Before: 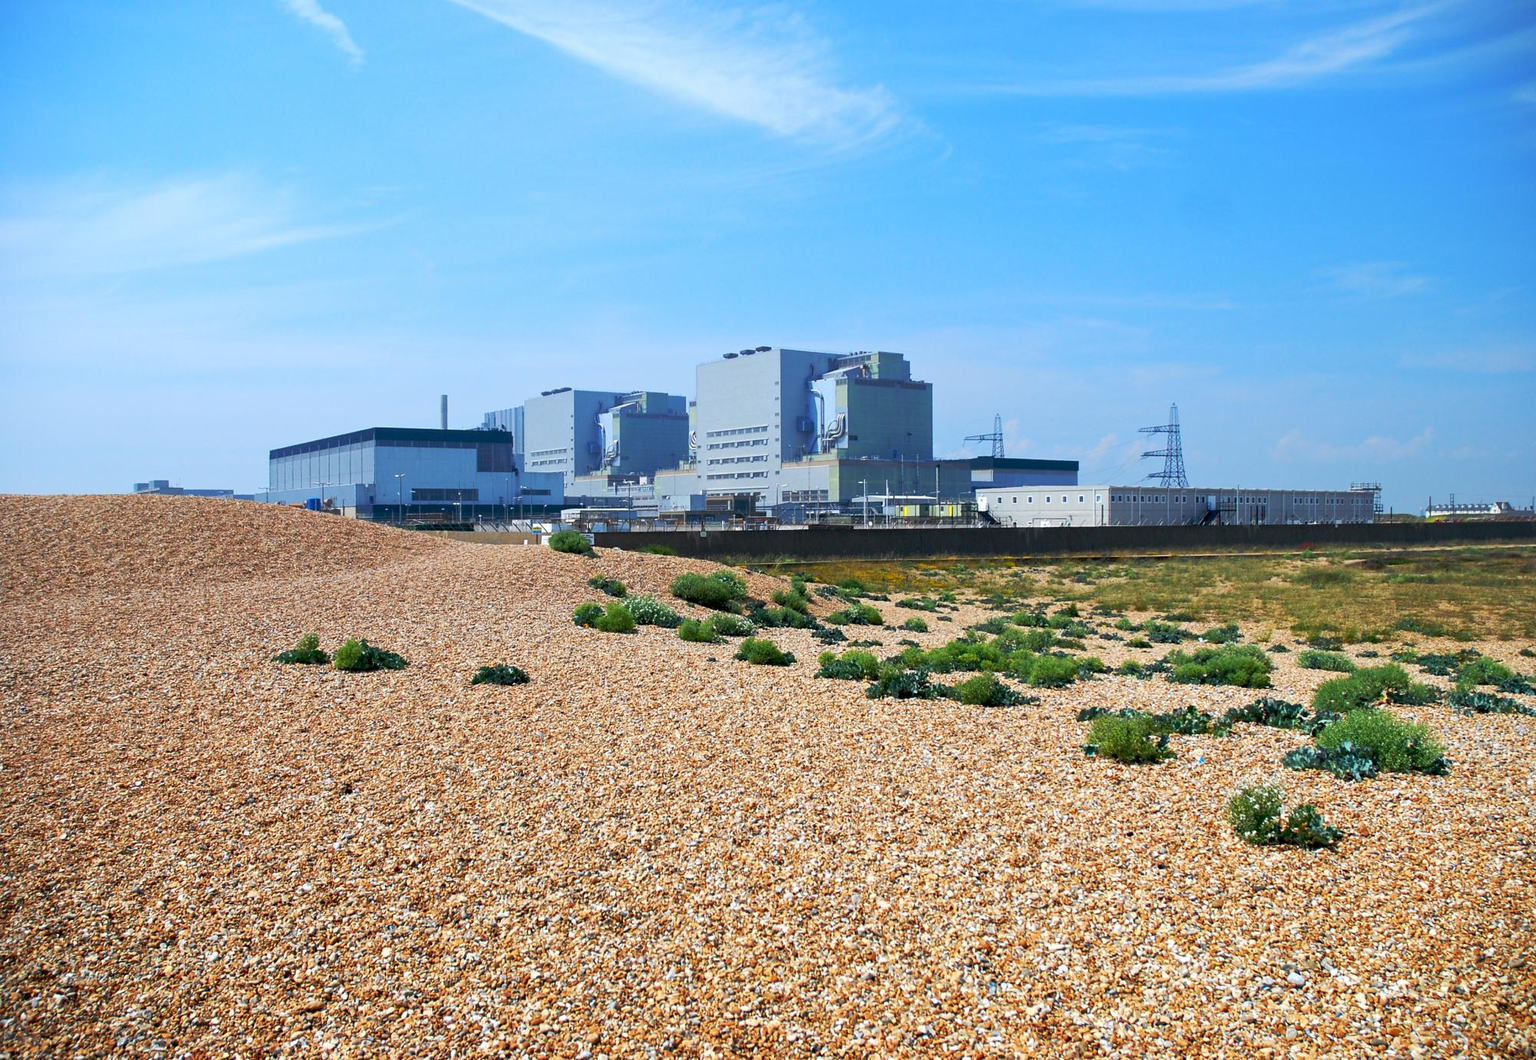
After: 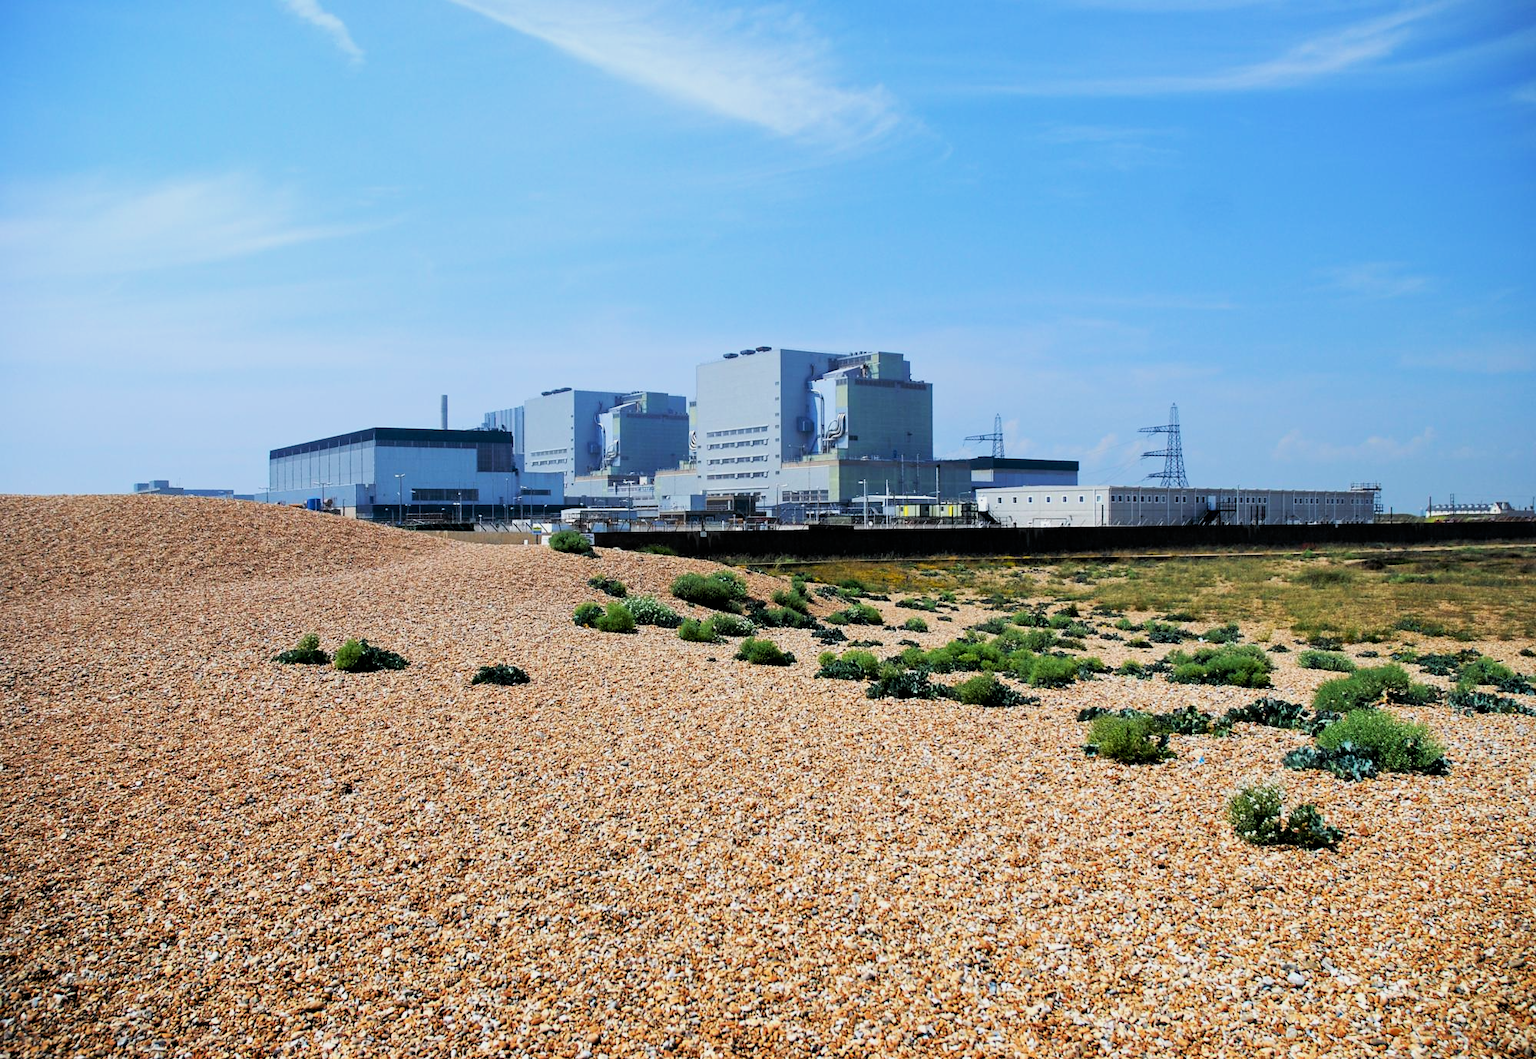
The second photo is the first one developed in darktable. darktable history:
filmic rgb: black relative exposure -3.95 EV, white relative exposure 3.14 EV, threshold 5.96 EV, hardness 2.87, iterations of high-quality reconstruction 0, enable highlight reconstruction true
exposure: exposure 0.014 EV, compensate highlight preservation false
